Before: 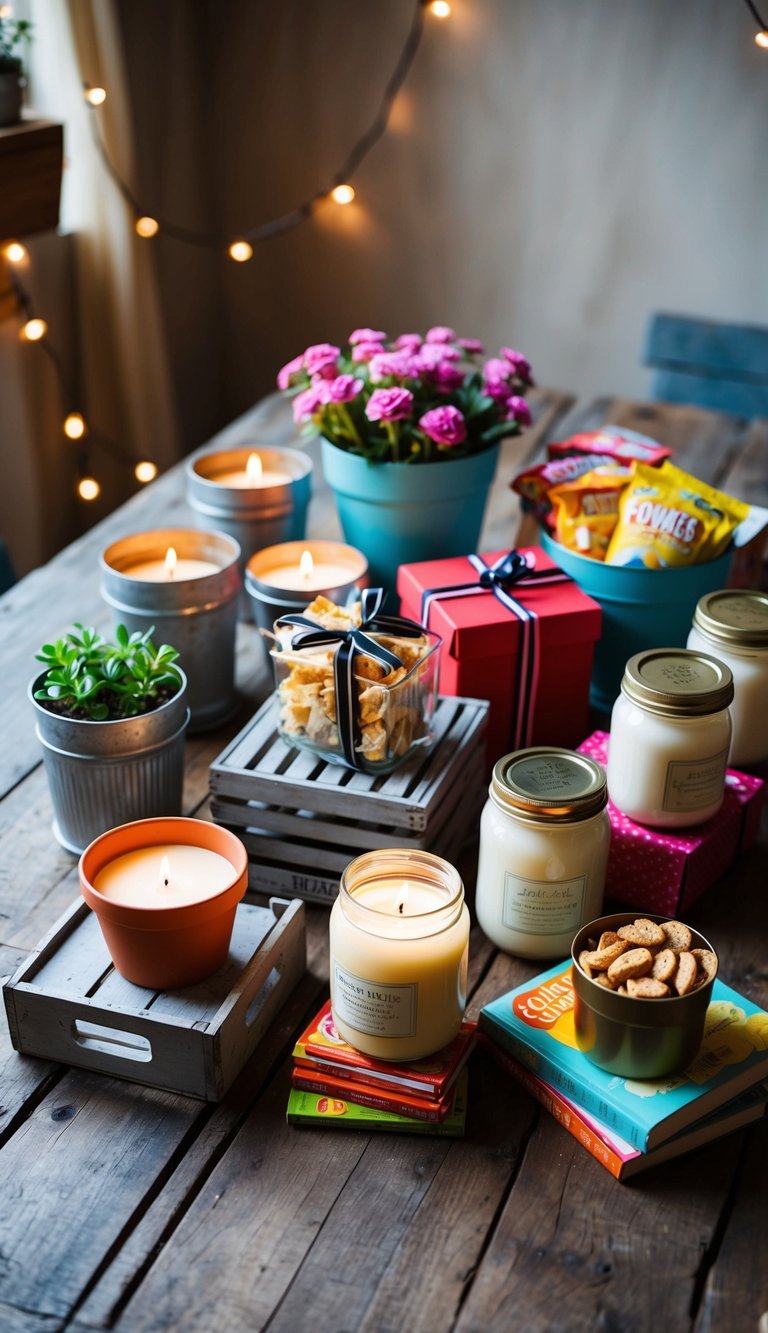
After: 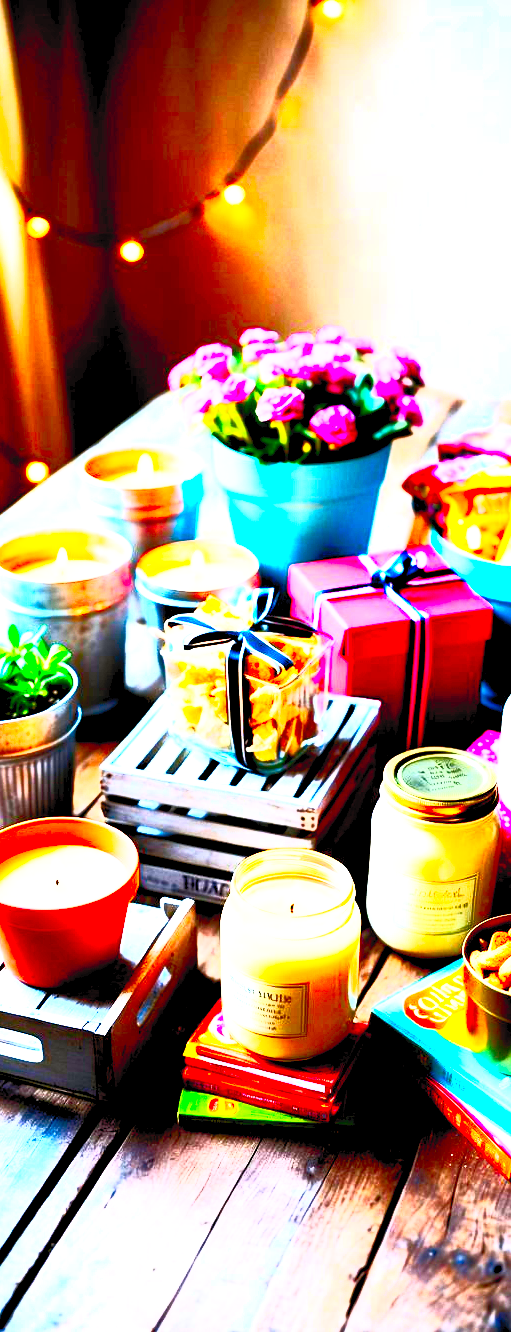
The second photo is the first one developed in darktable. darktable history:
crop and rotate: left 14.292%, right 19.041%
exposure: black level correction 0.012, exposure 0.7 EV, compensate exposure bias true, compensate highlight preservation false
white balance: red 0.98, blue 1.034
base curve: curves: ch0 [(0, 0) (0.005, 0.002) (0.15, 0.3) (0.4, 0.7) (0.75, 0.95) (1, 1)], preserve colors none
color correction: highlights a* 3.22, highlights b* 1.93, saturation 1.19
contrast brightness saturation: contrast 1, brightness 1, saturation 1
levels: levels [0, 0.492, 0.984]
